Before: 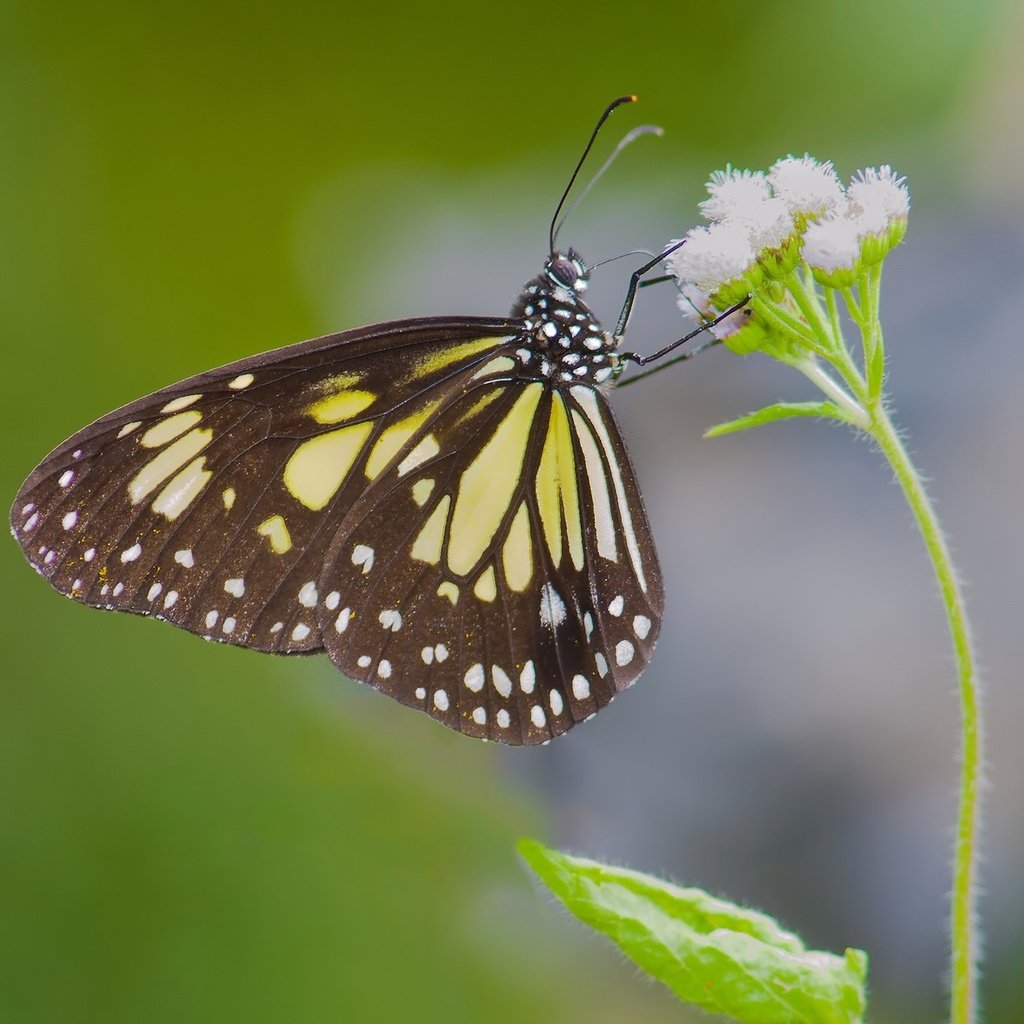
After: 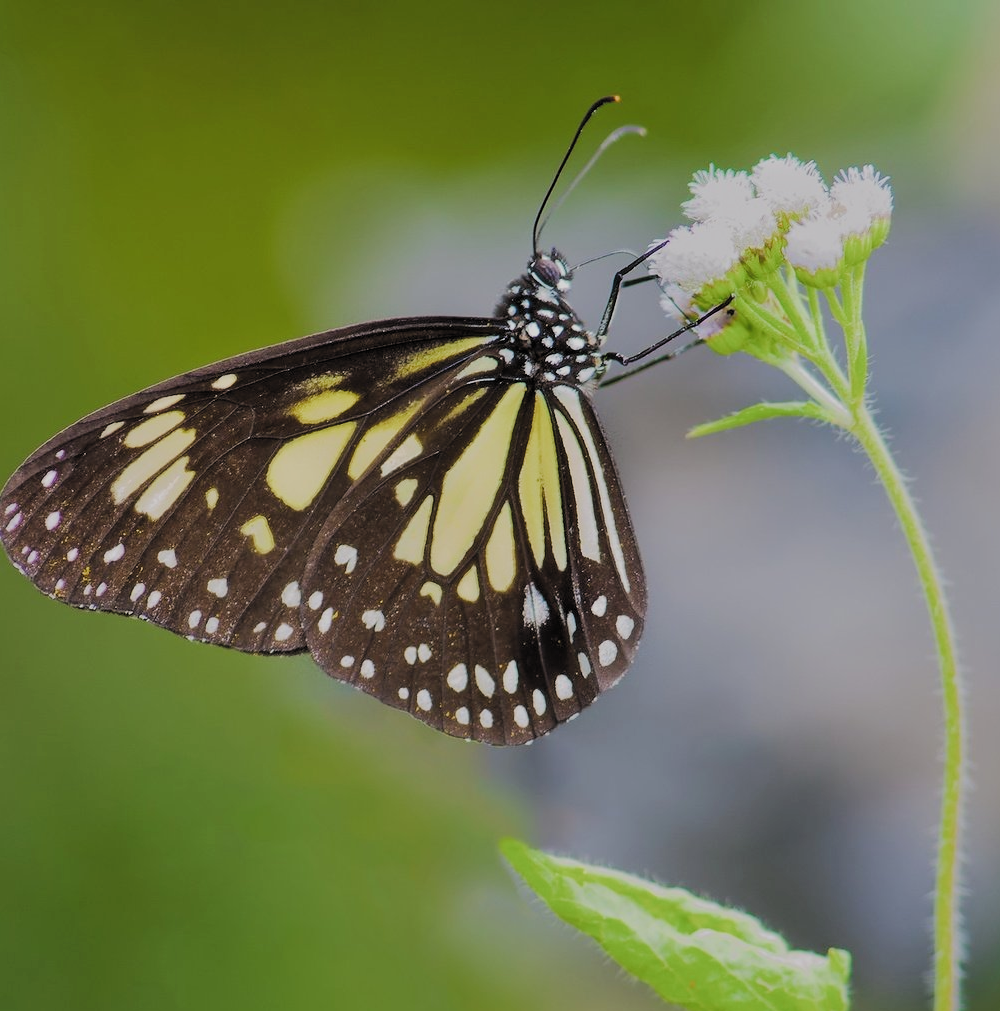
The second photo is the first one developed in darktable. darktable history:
crop and rotate: left 1.671%, right 0.669%, bottom 1.238%
filmic rgb: black relative exposure -5.05 EV, white relative exposure 3.97 EV, hardness 2.89, contrast 1.095, color science v5 (2021), contrast in shadows safe, contrast in highlights safe
